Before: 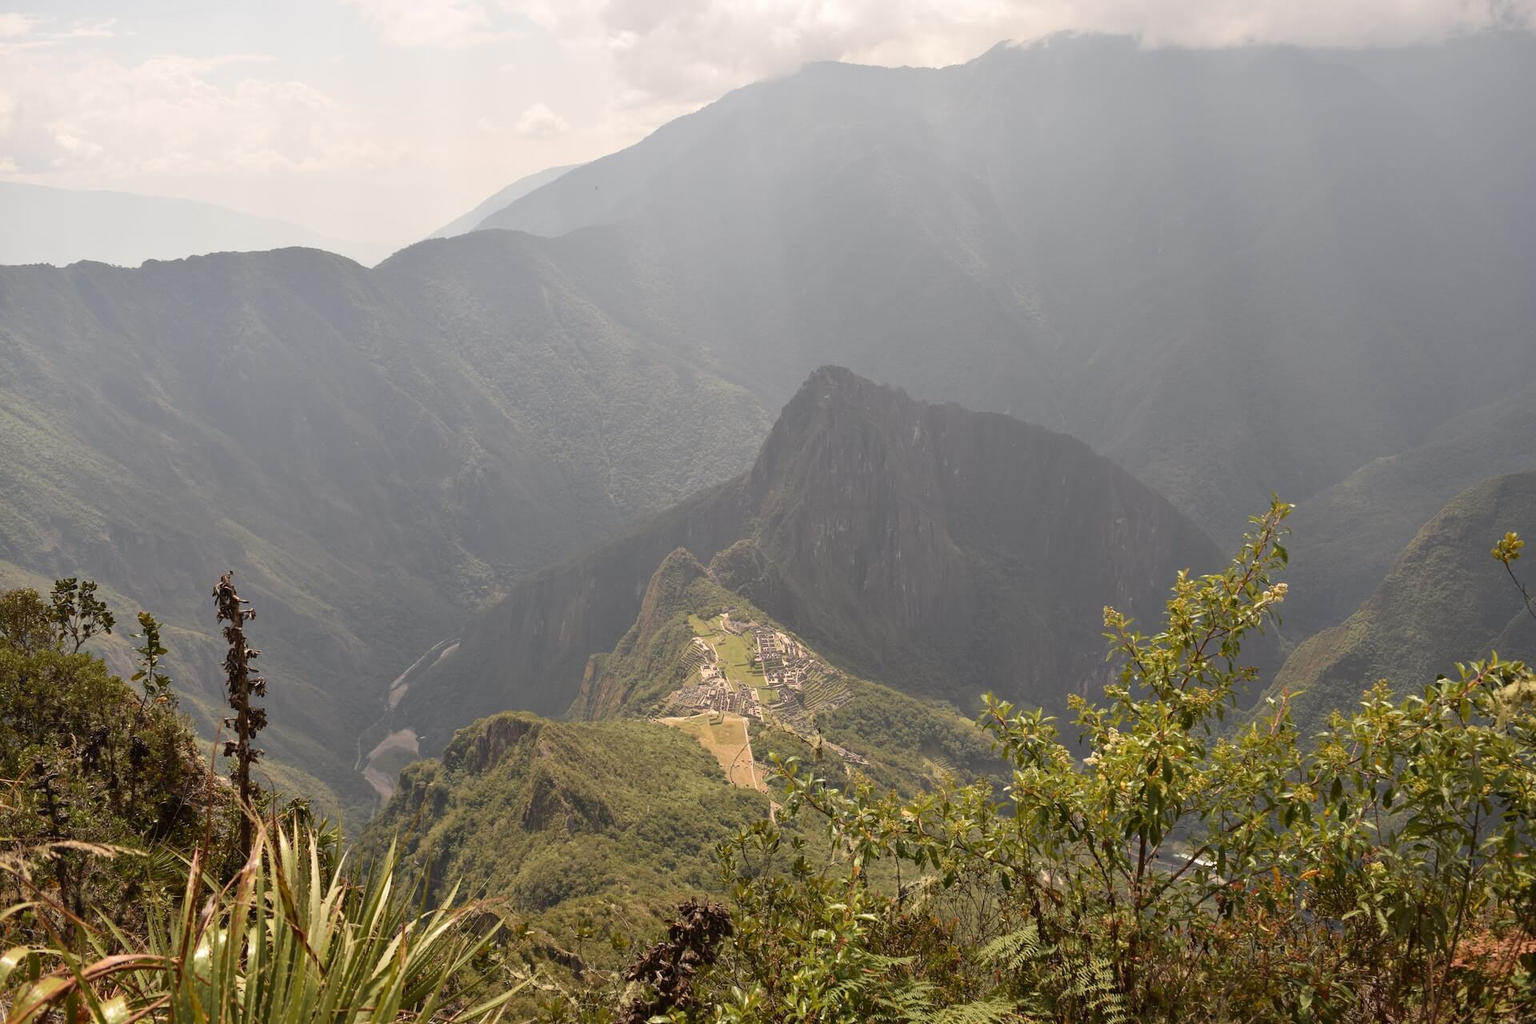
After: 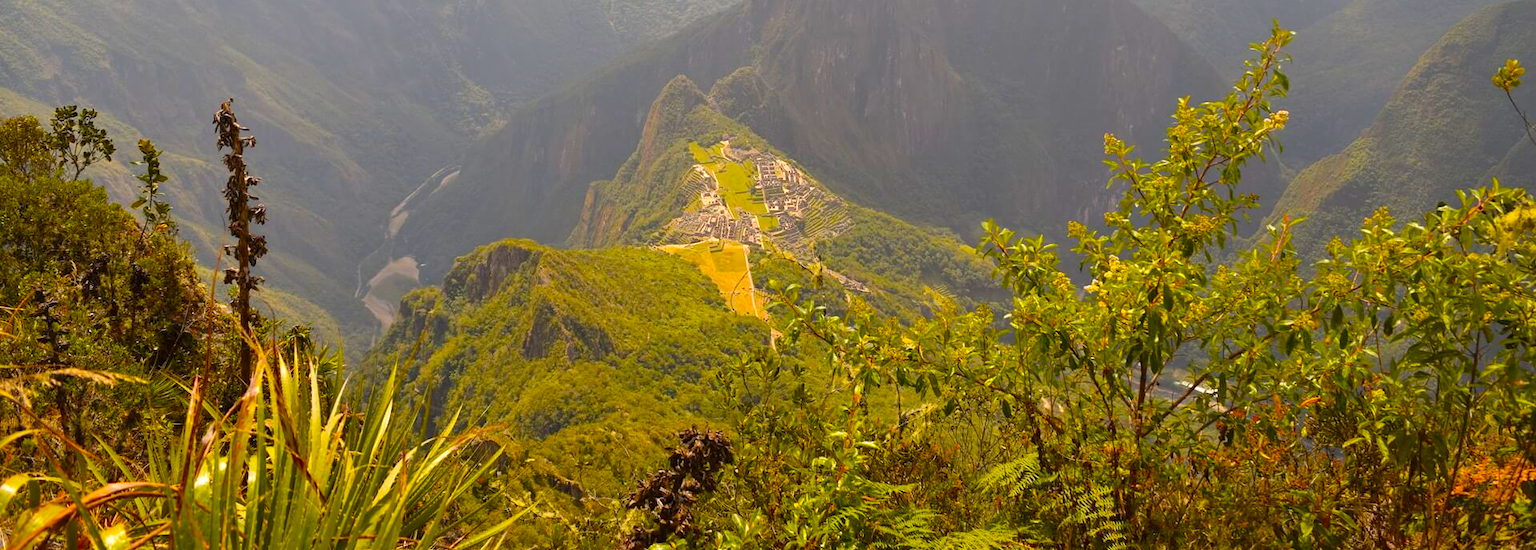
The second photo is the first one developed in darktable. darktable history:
levels: mode automatic, black 0.023%, white 99.97%, levels [0.062, 0.494, 0.925]
color balance: input saturation 134.34%, contrast -10.04%, contrast fulcrum 19.67%, output saturation 133.51%
crop and rotate: top 46.237%
